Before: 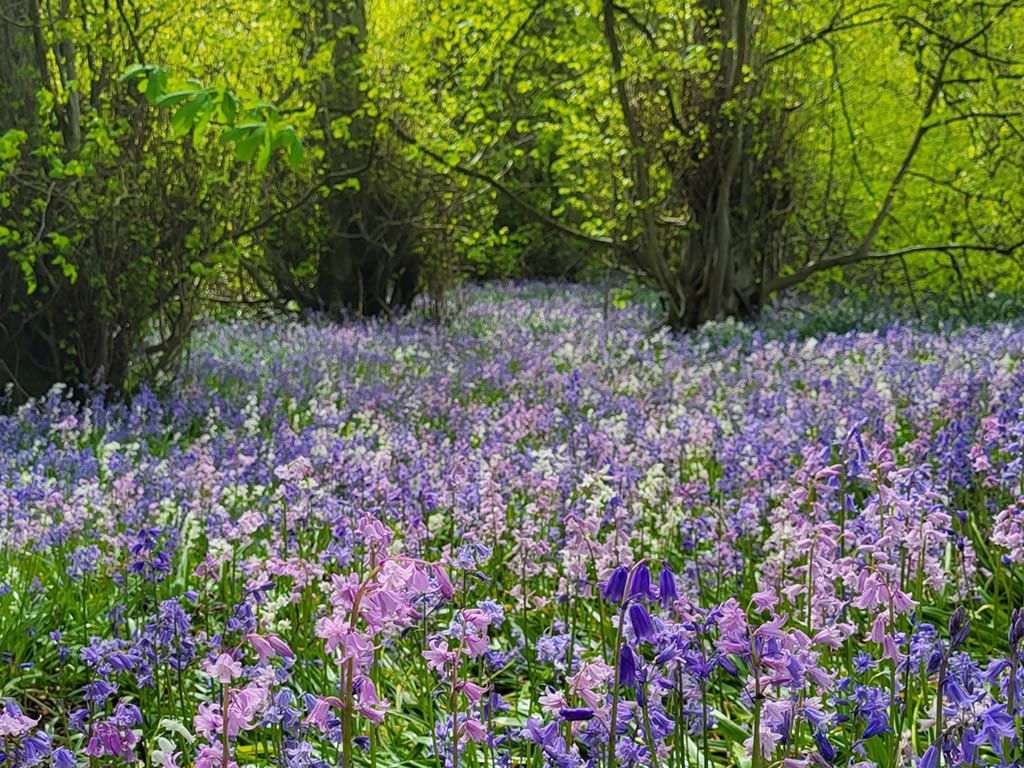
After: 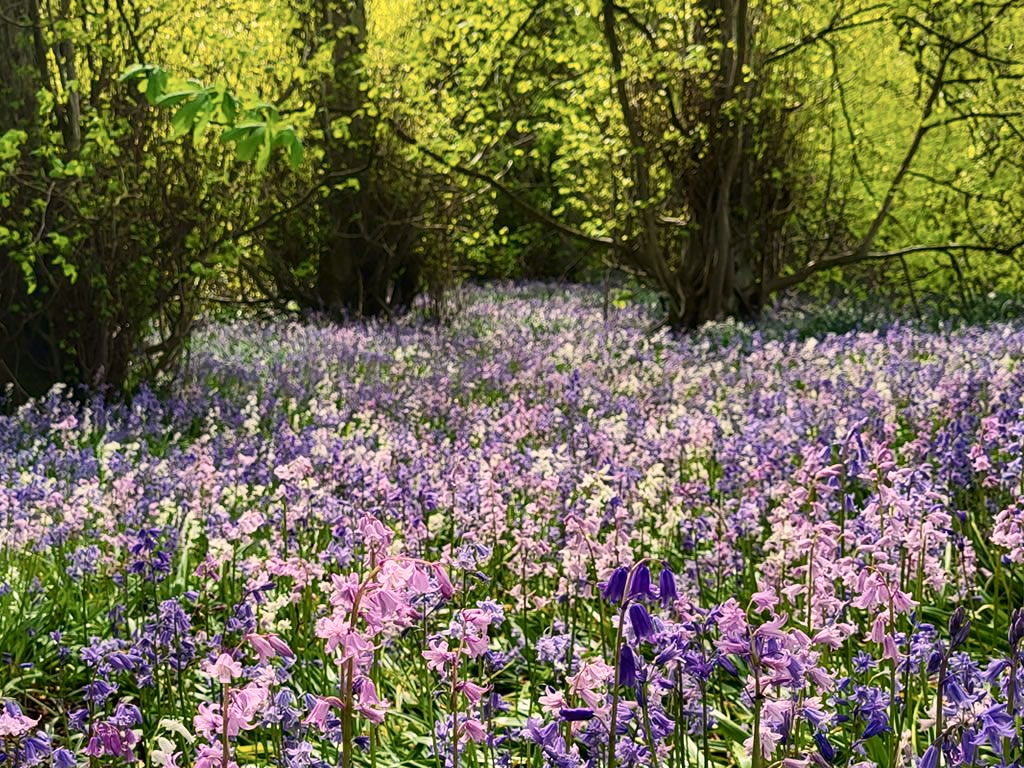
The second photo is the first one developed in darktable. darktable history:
color correction: saturation 1.32
white balance: red 1.127, blue 0.943
contrast brightness saturation: contrast 0.25, saturation -0.31
